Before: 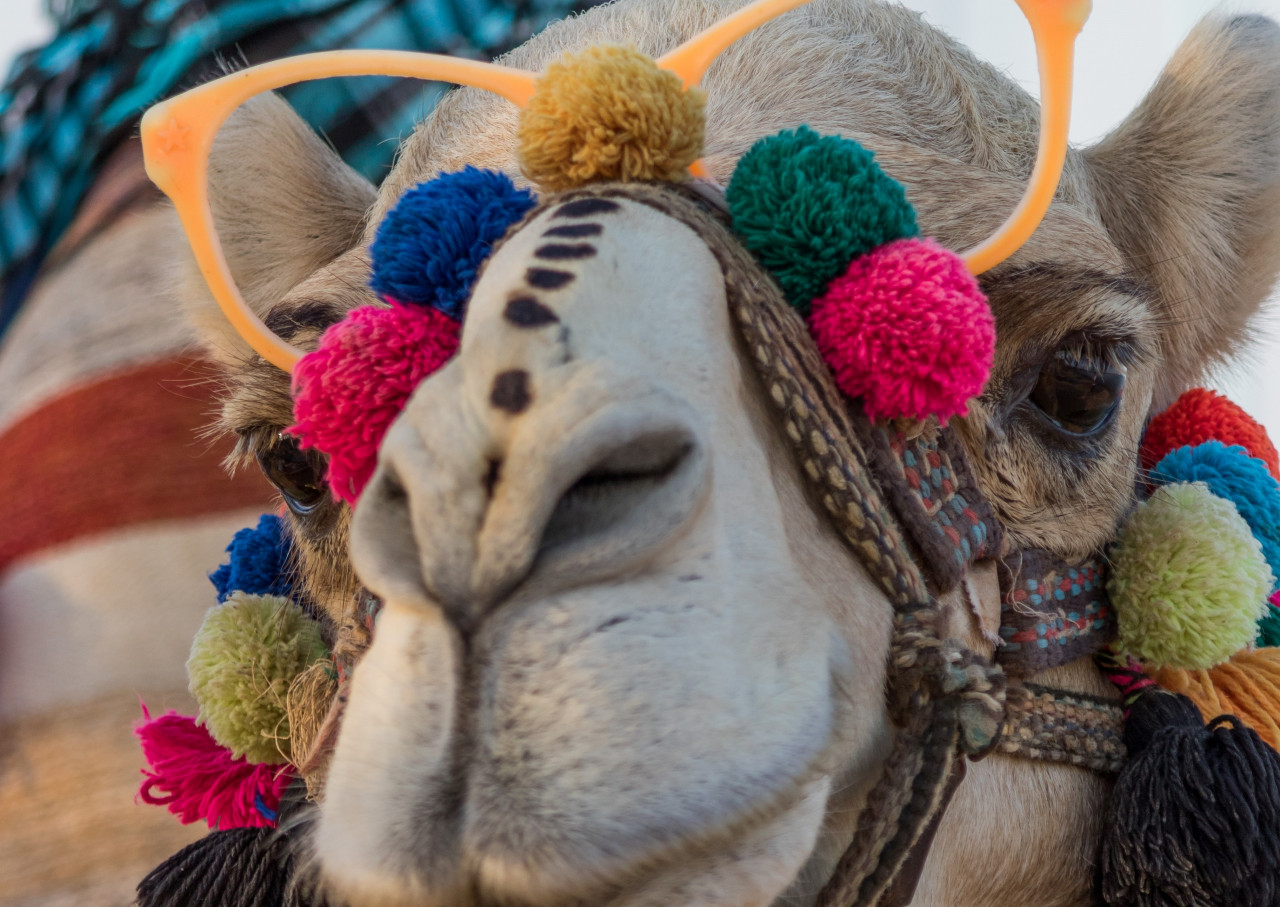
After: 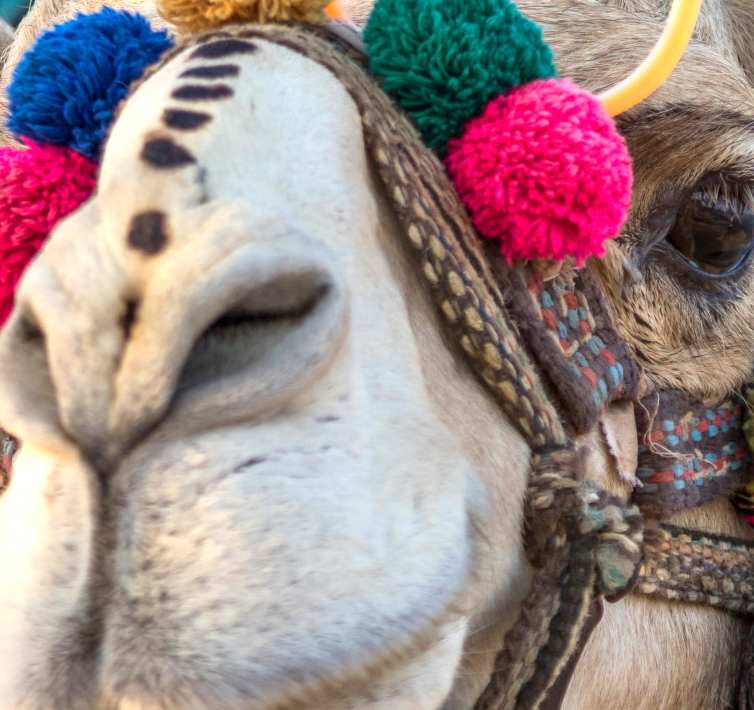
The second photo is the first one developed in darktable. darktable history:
crop and rotate: left 28.38%, top 17.551%, right 12.661%, bottom 4.076%
exposure: exposure 1 EV, compensate highlight preservation false
